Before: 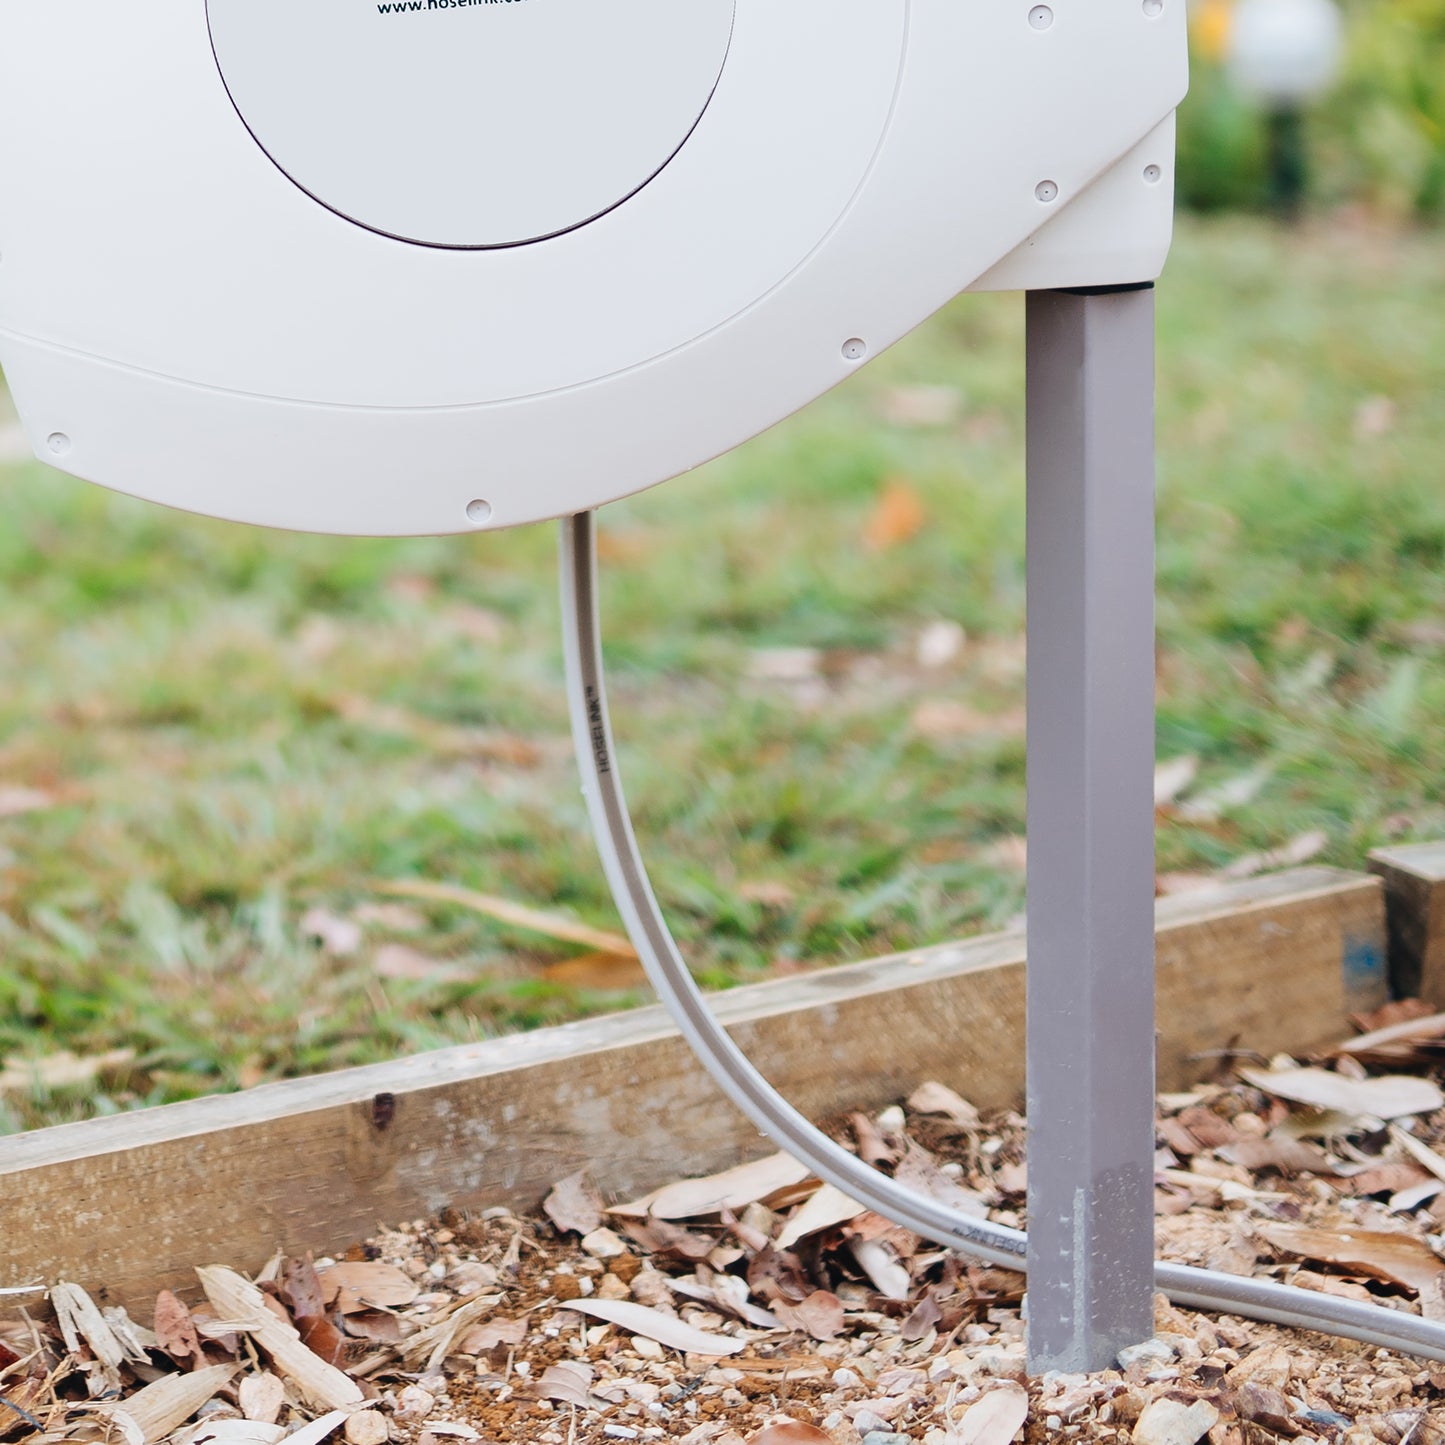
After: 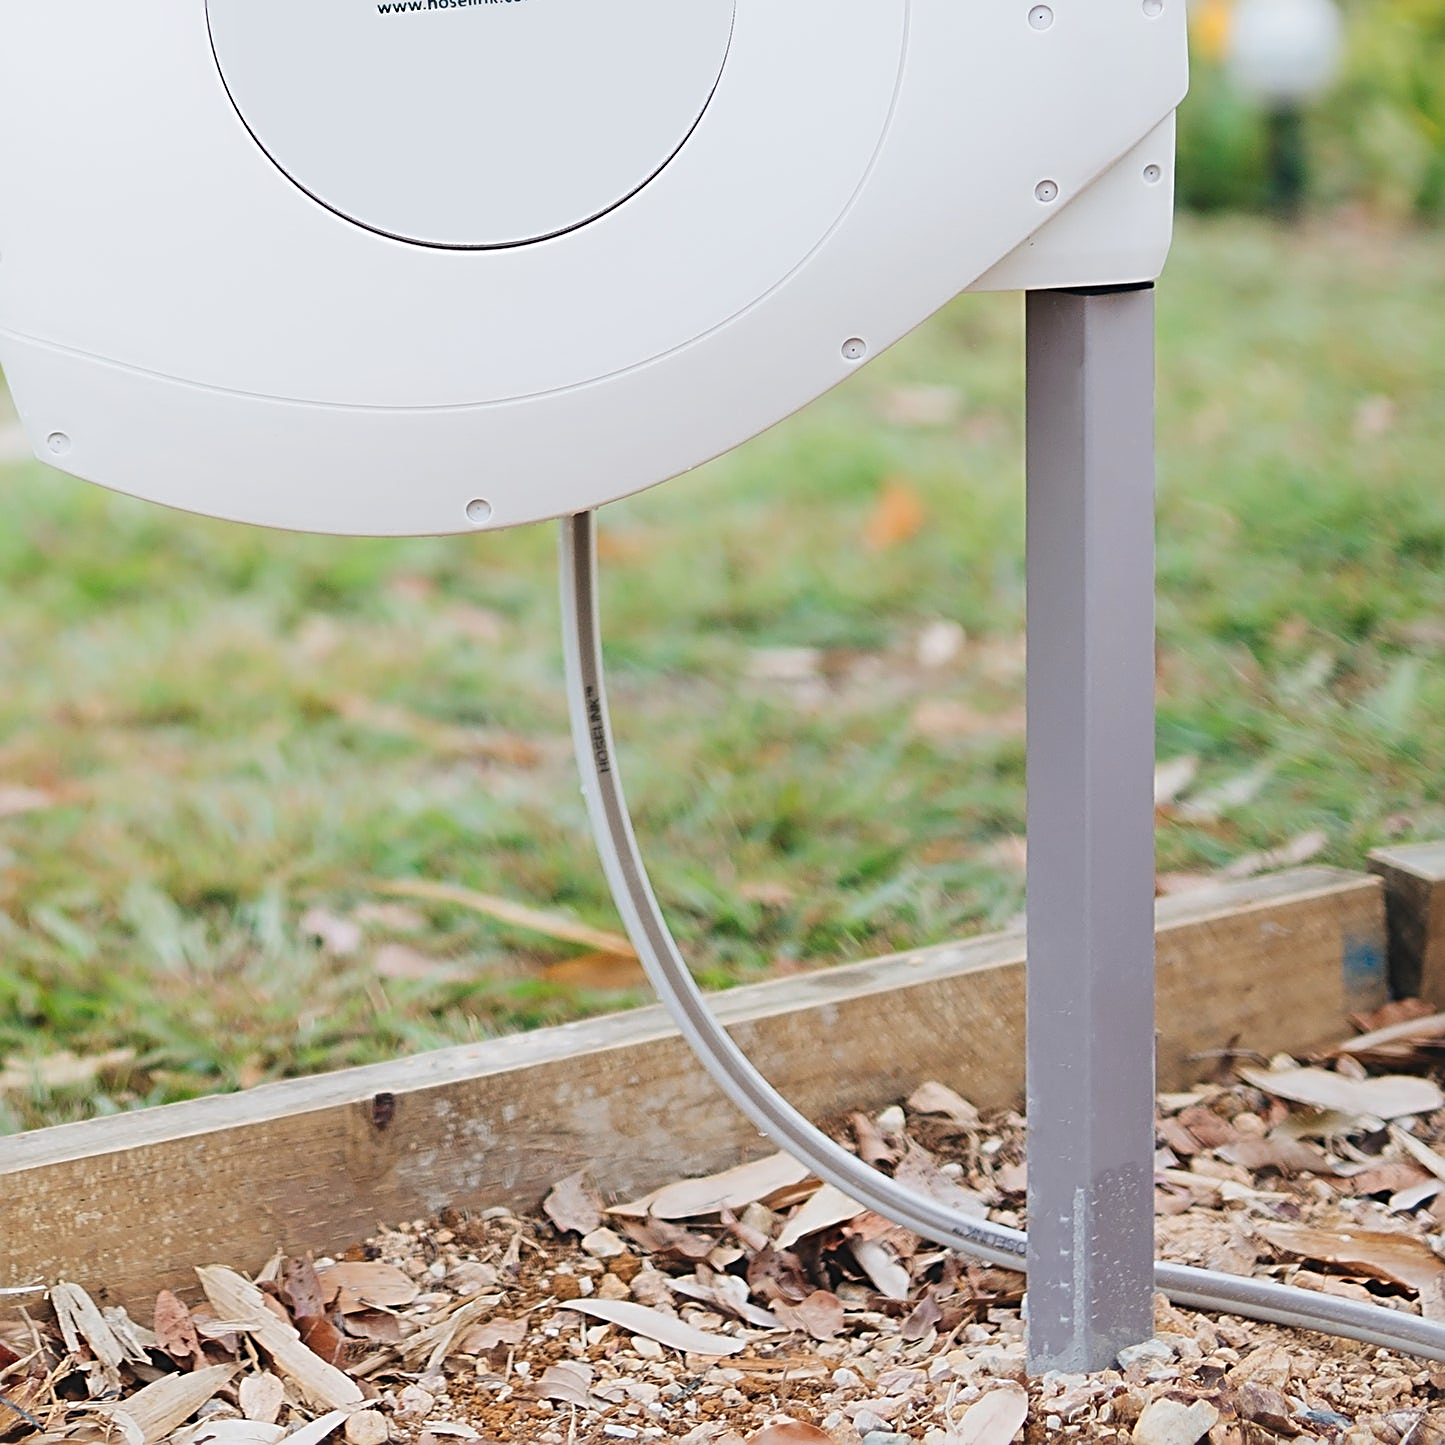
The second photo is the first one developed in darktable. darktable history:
sharpen: radius 3.025, amount 0.757
contrast equalizer: octaves 7, y [[0.6 ×6], [0.55 ×6], [0 ×6], [0 ×6], [0 ×6]], mix -0.3
